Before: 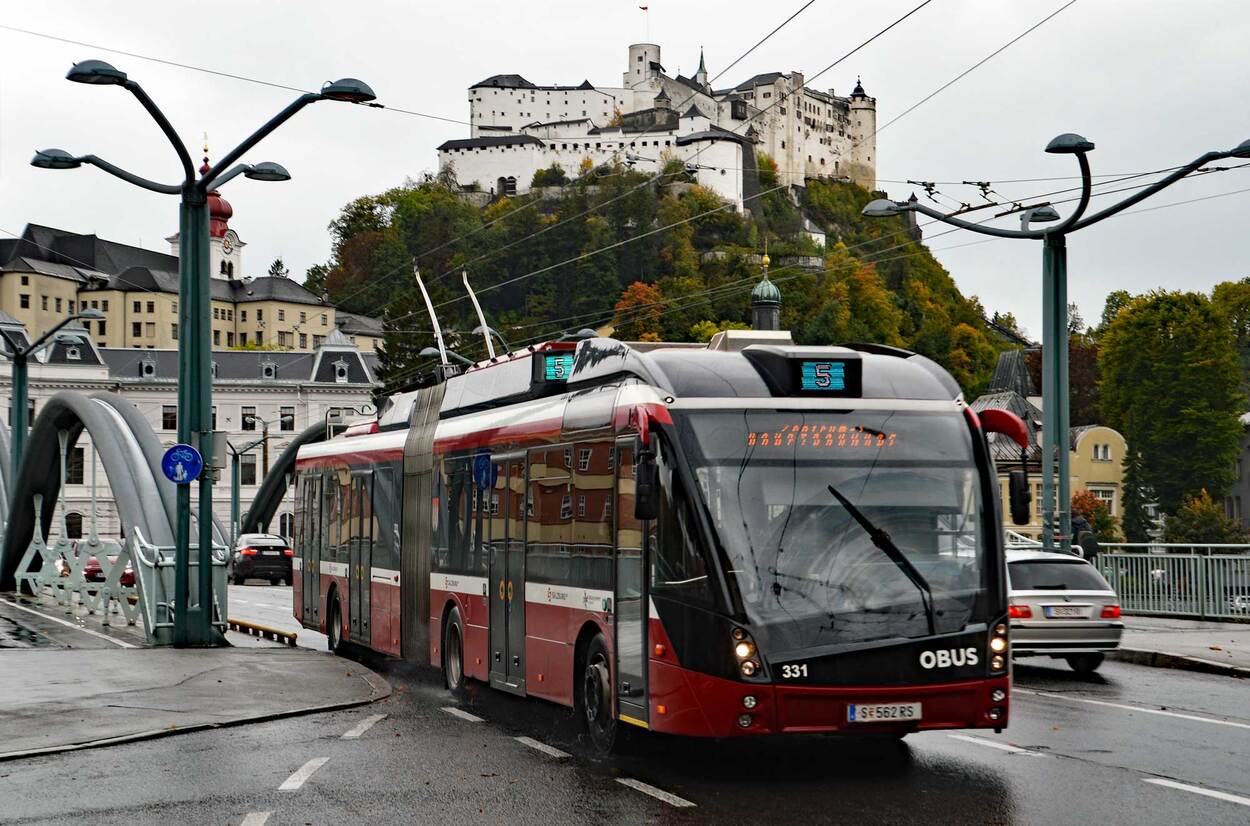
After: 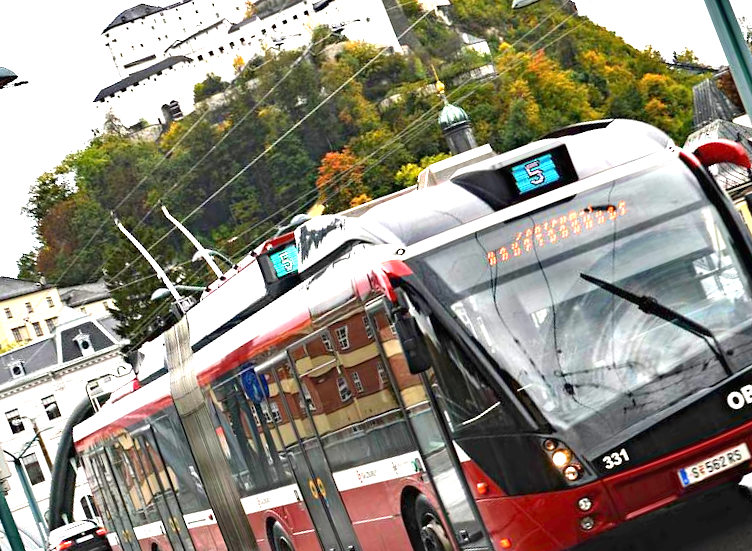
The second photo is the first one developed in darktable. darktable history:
crop and rotate: angle 21.22°, left 6.971%, right 3.942%, bottom 1.176%
exposure: black level correction 0, exposure 1.744 EV, compensate highlight preservation false
